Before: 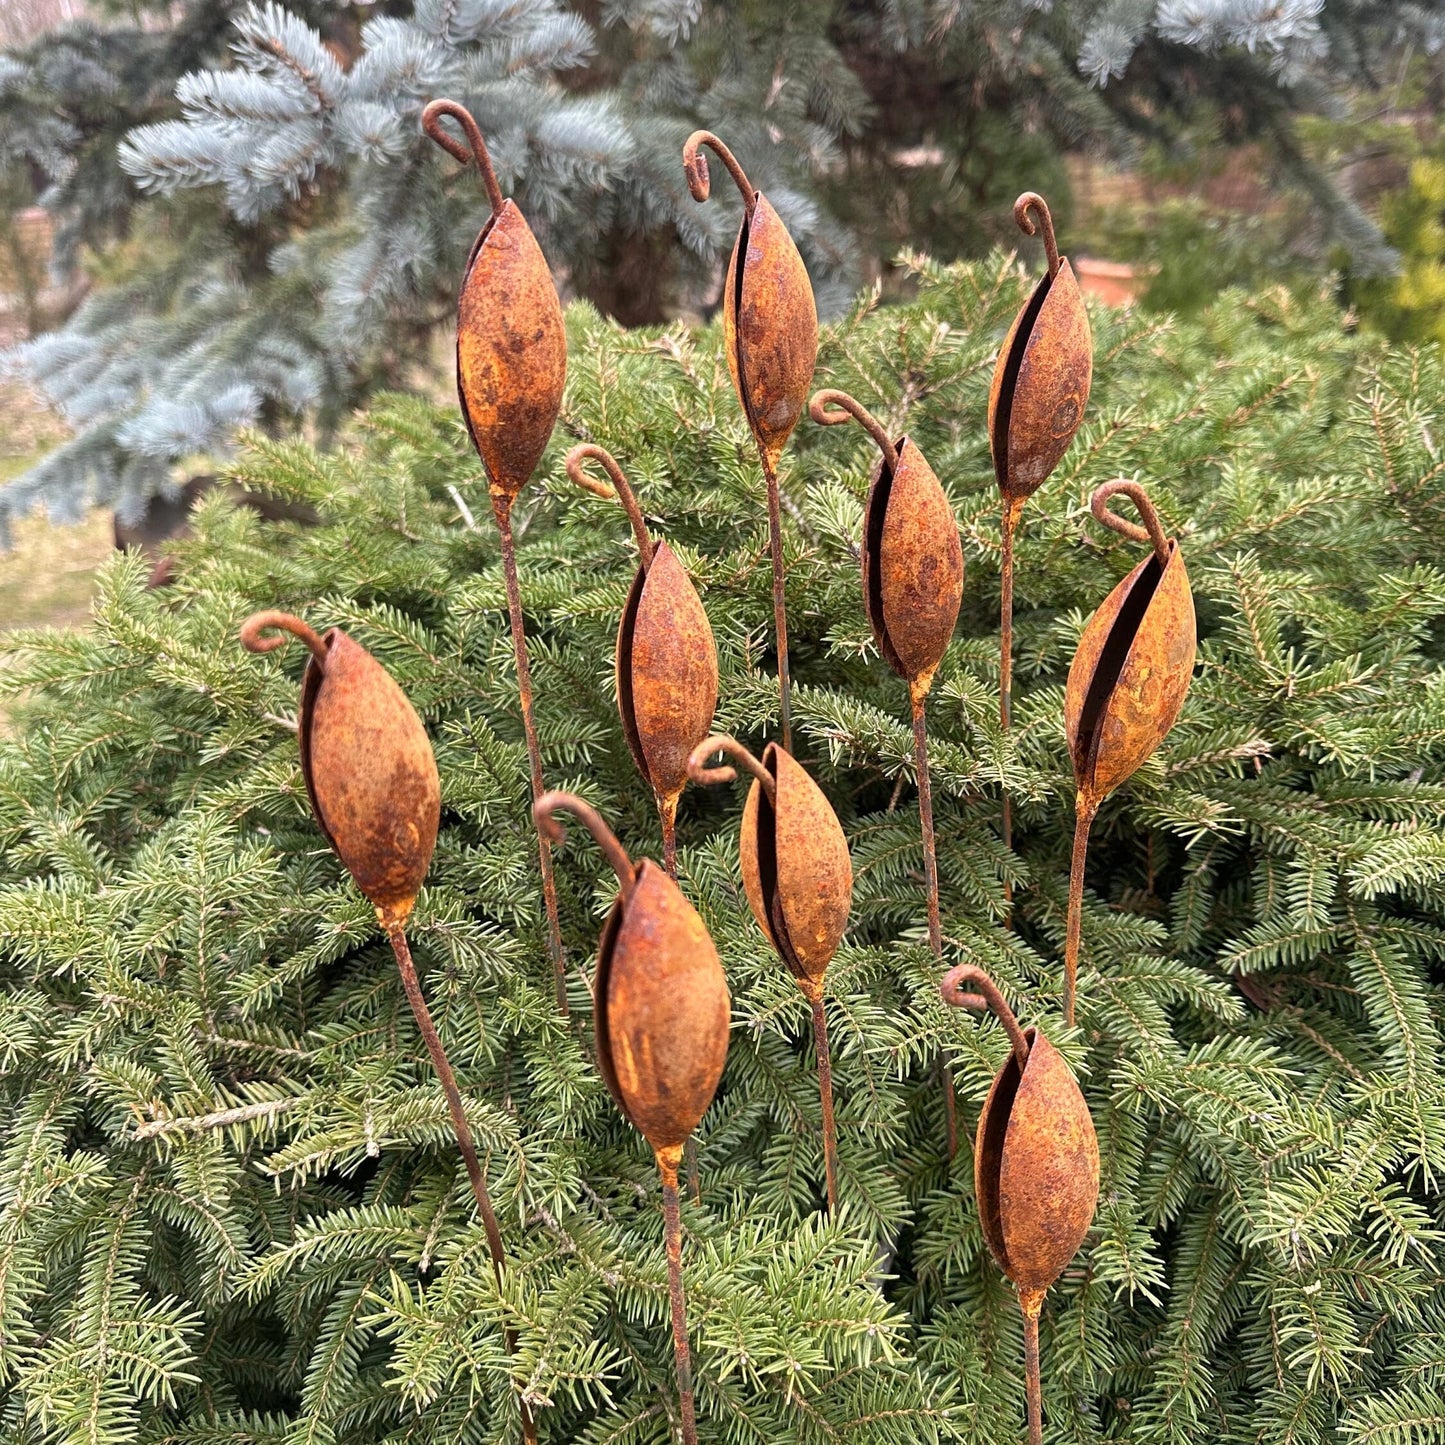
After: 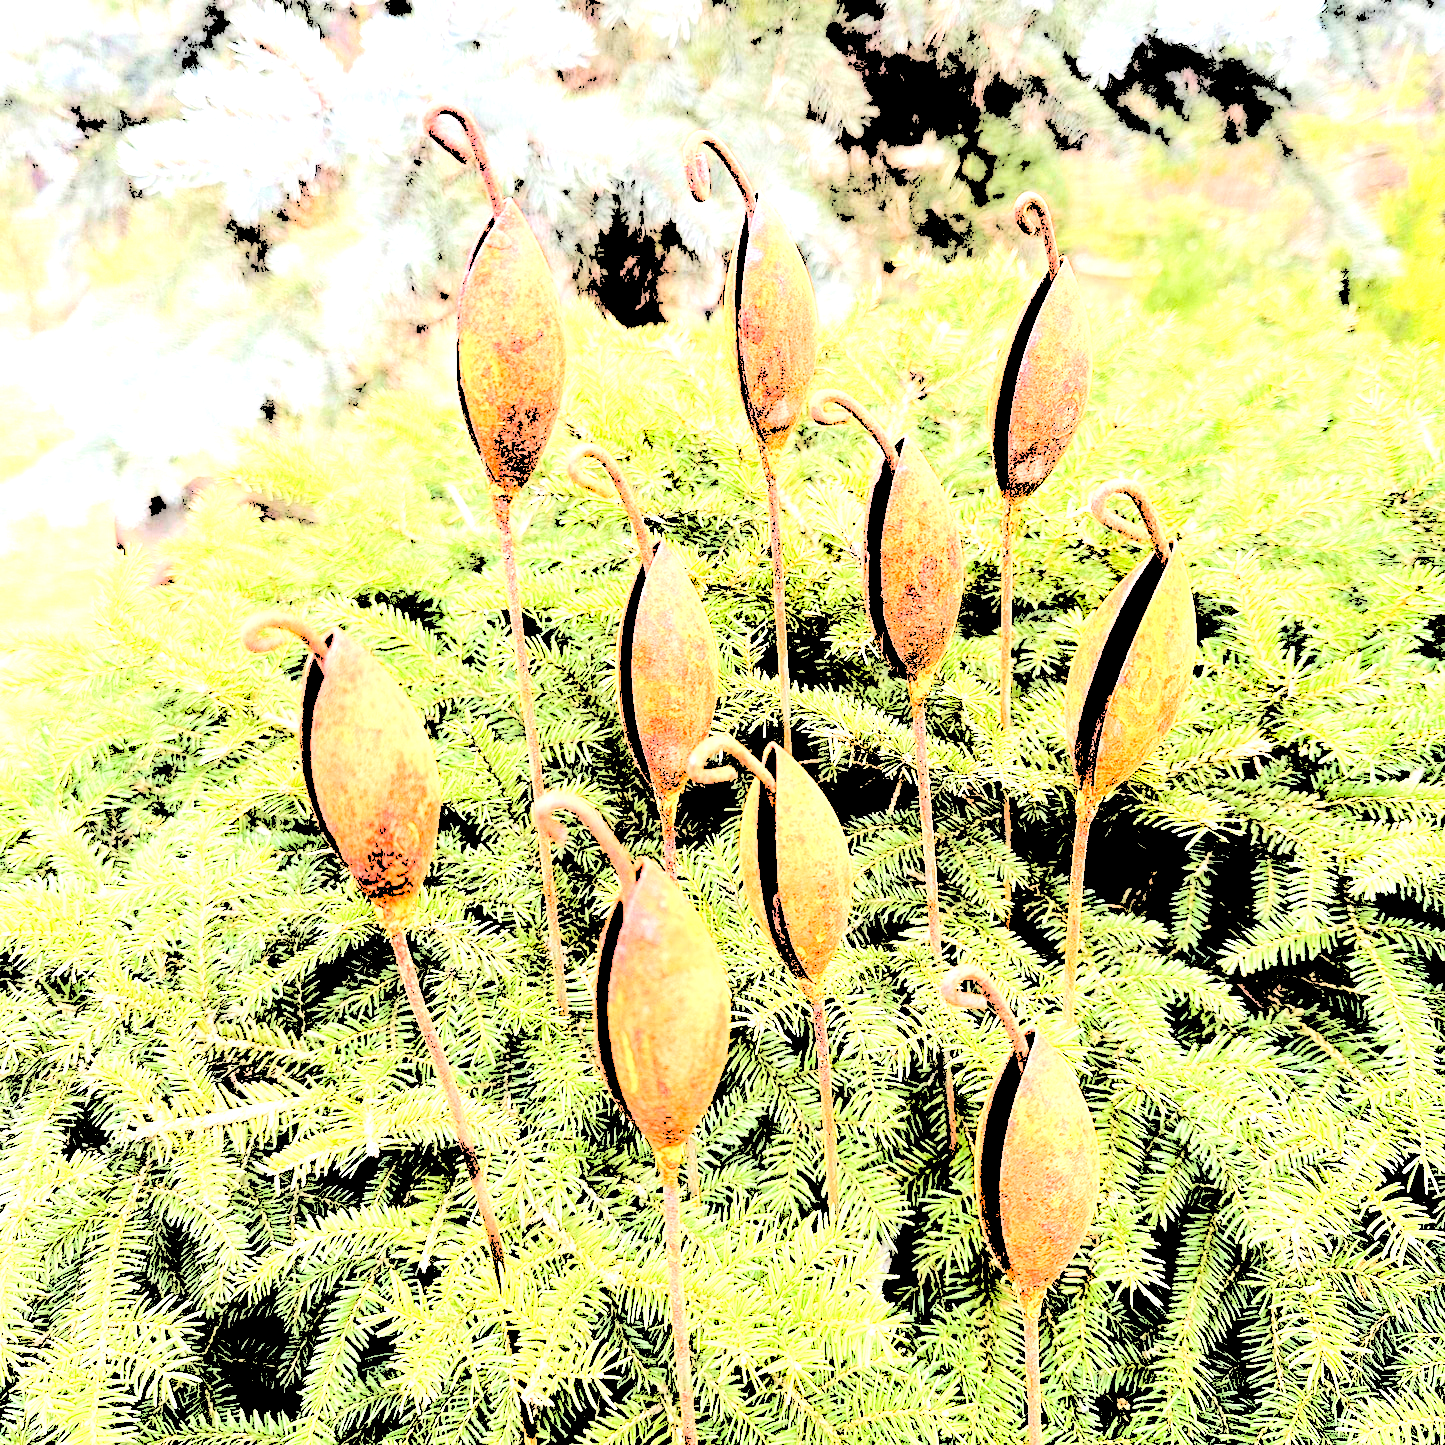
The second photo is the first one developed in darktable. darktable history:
levels: levels [0.246, 0.256, 0.506]
